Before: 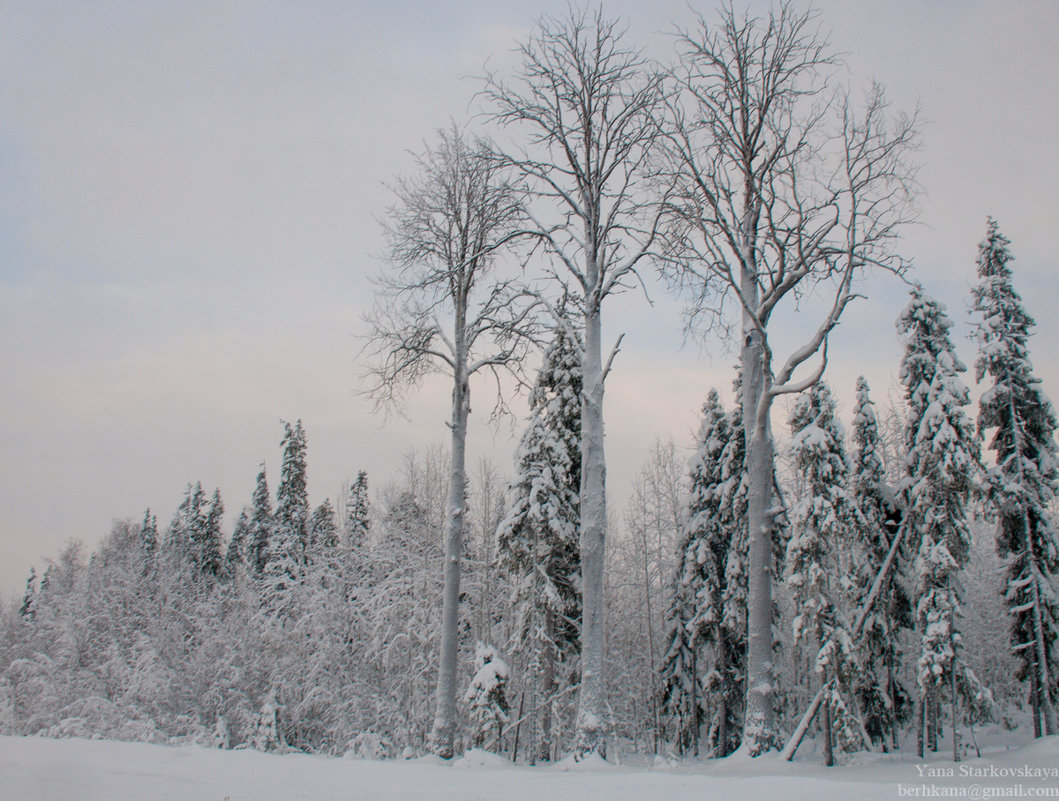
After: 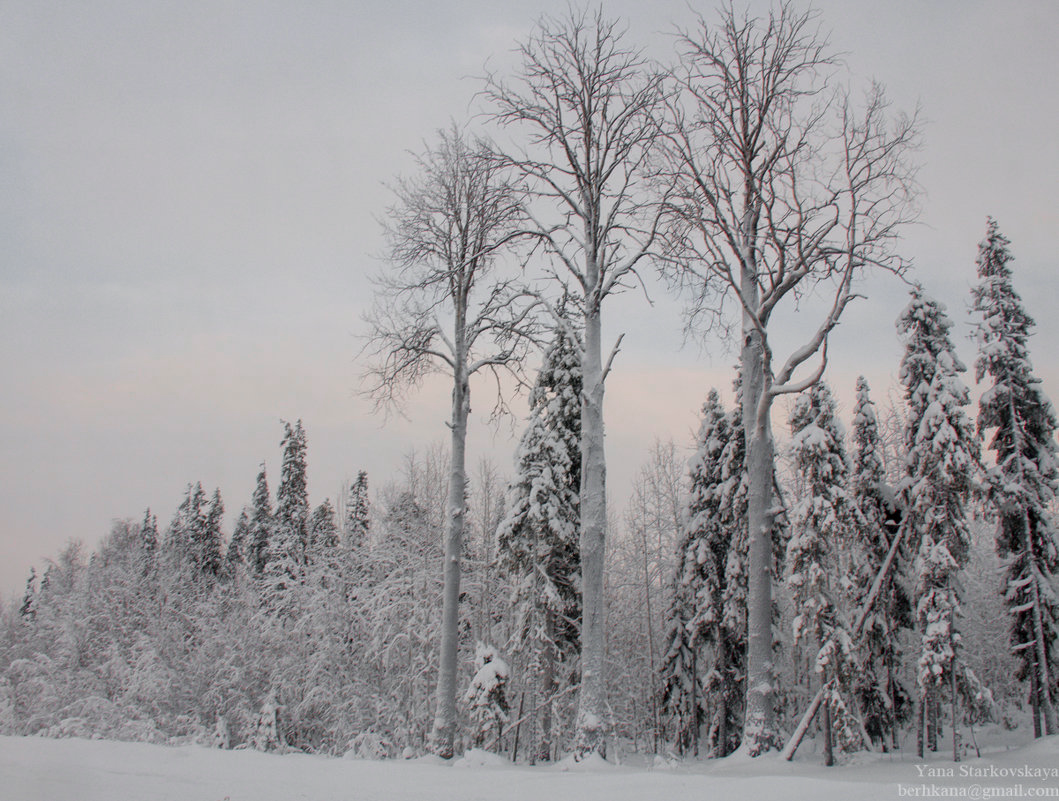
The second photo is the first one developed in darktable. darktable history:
color zones: curves: ch0 [(0, 0.48) (0.209, 0.398) (0.305, 0.332) (0.429, 0.493) (0.571, 0.5) (0.714, 0.5) (0.857, 0.5) (1, 0.48)]; ch1 [(0, 0.736) (0.143, 0.625) (0.225, 0.371) (0.429, 0.256) (0.571, 0.241) (0.714, 0.213) (0.857, 0.48) (1, 0.736)]; ch2 [(0, 0.448) (0.143, 0.498) (0.286, 0.5) (0.429, 0.5) (0.571, 0.5) (0.714, 0.5) (0.857, 0.5) (1, 0.448)]
sharpen: radius 2.866, amount 0.85, threshold 47.475
